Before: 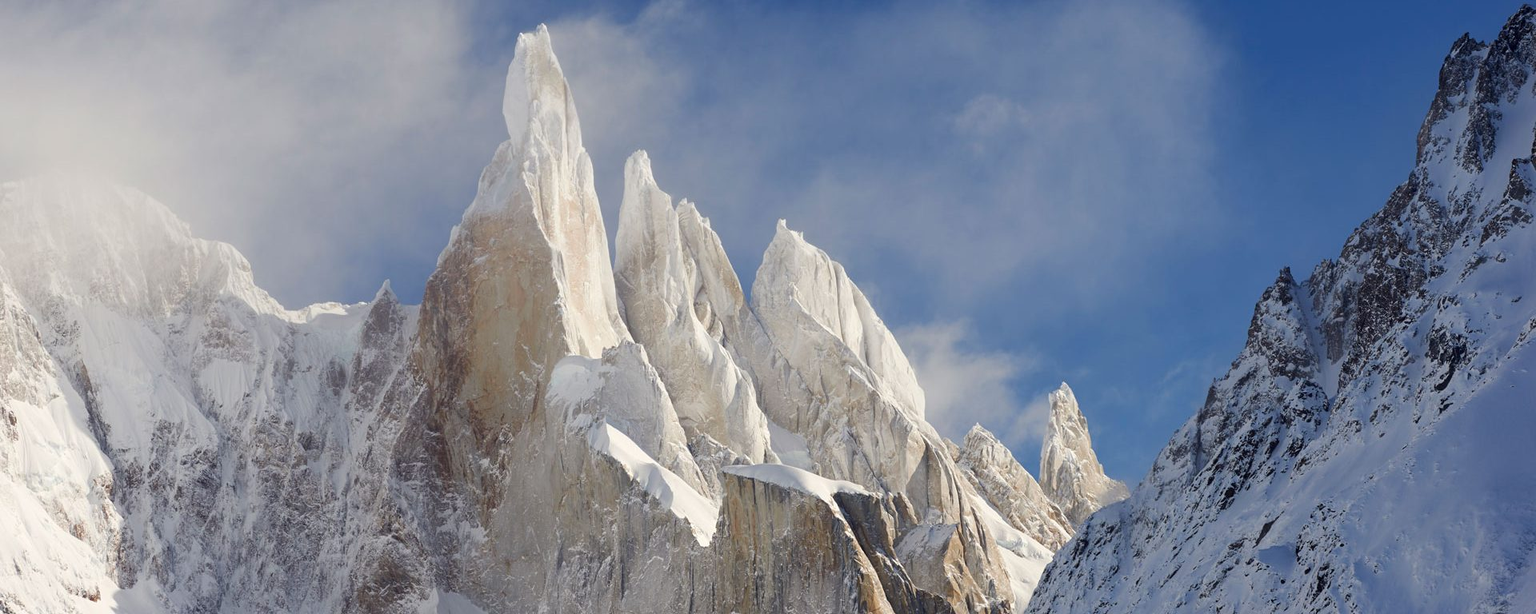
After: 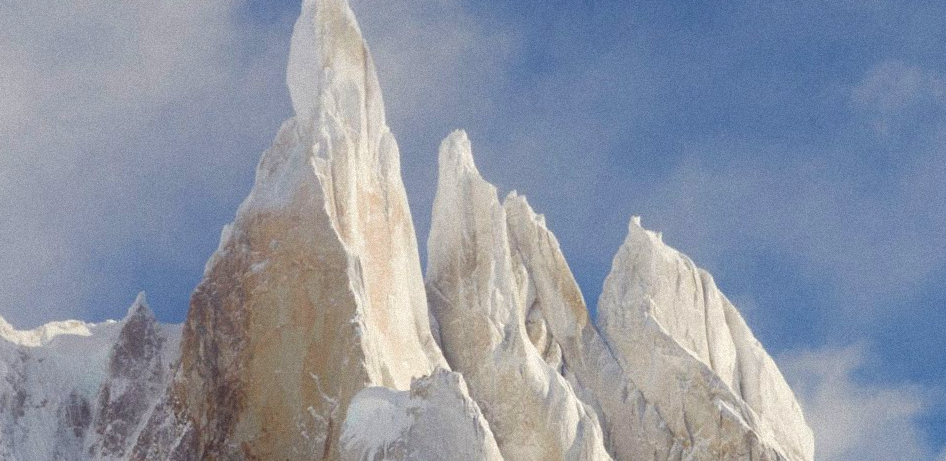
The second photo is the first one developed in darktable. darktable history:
grain: mid-tones bias 0%
lowpass: radius 0.5, unbound 0
crop: left 17.835%, top 7.675%, right 32.881%, bottom 32.213%
velvia: on, module defaults
